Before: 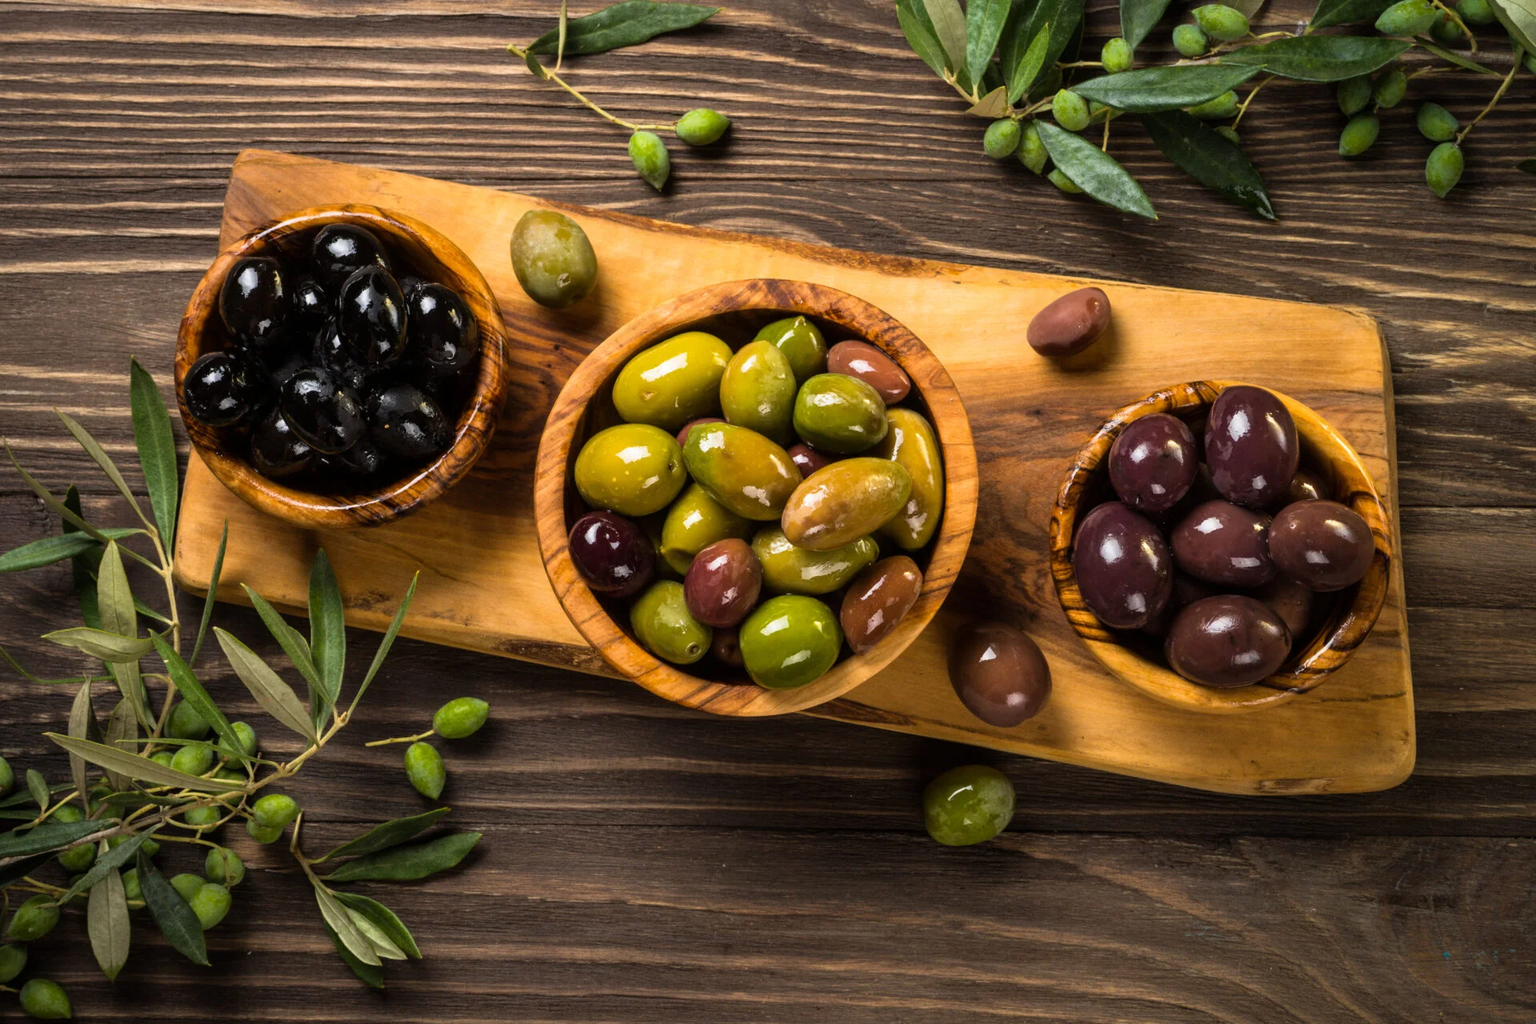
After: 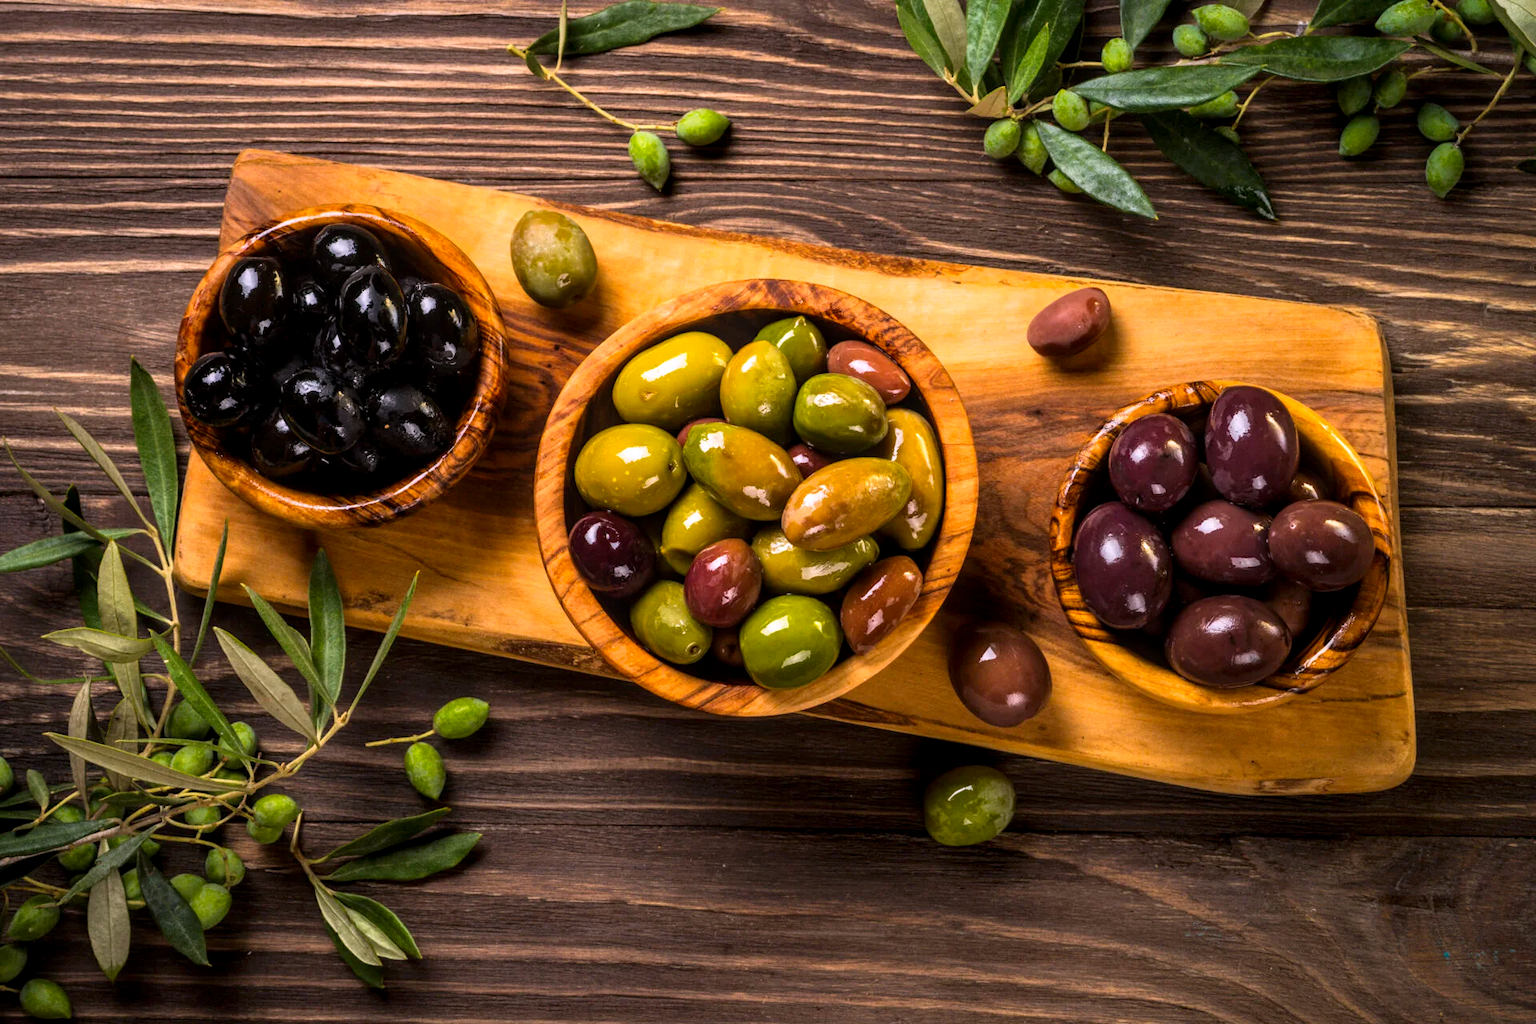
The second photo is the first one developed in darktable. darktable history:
white balance: red 1.05, blue 1.072
local contrast: on, module defaults
contrast brightness saturation: contrast 0.08, saturation 0.2
